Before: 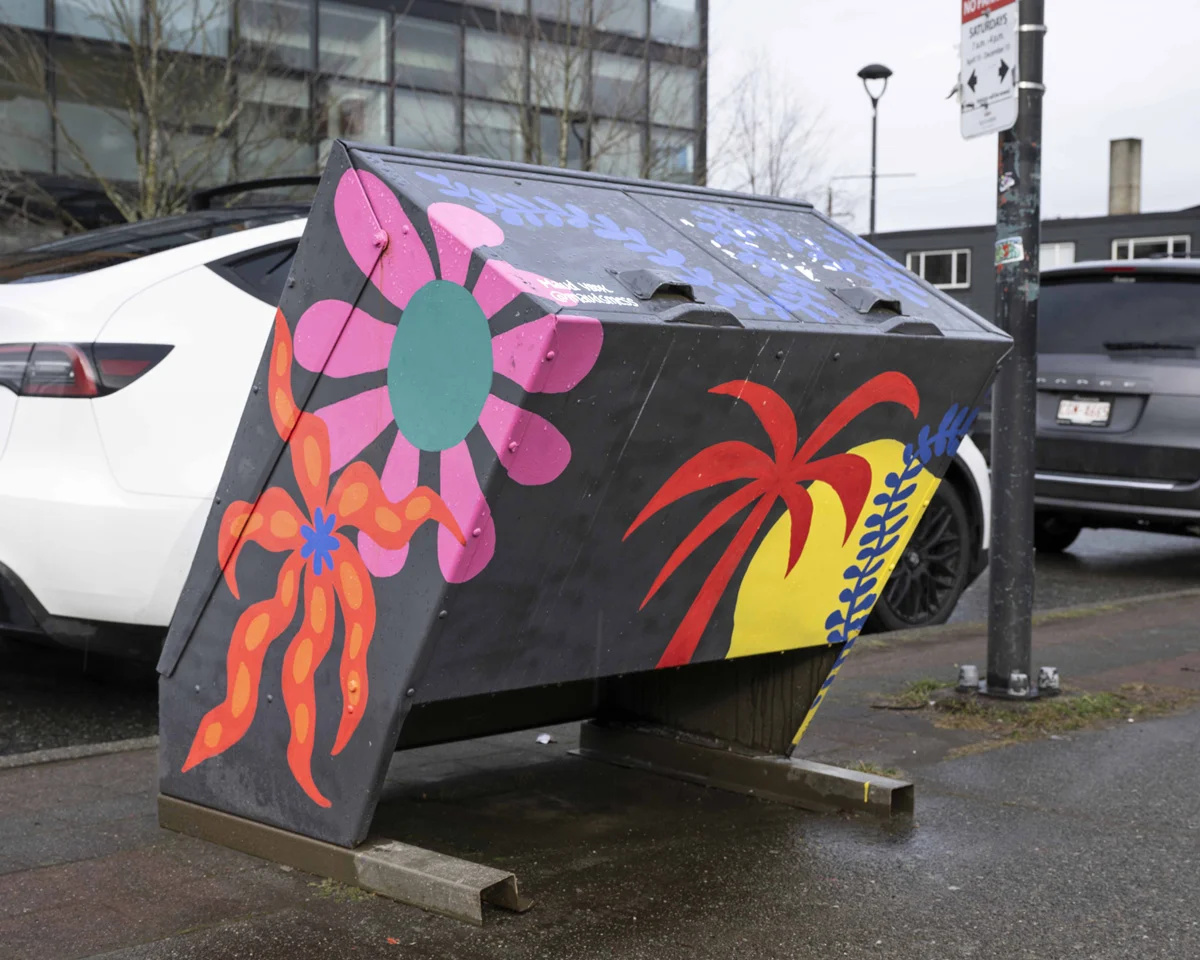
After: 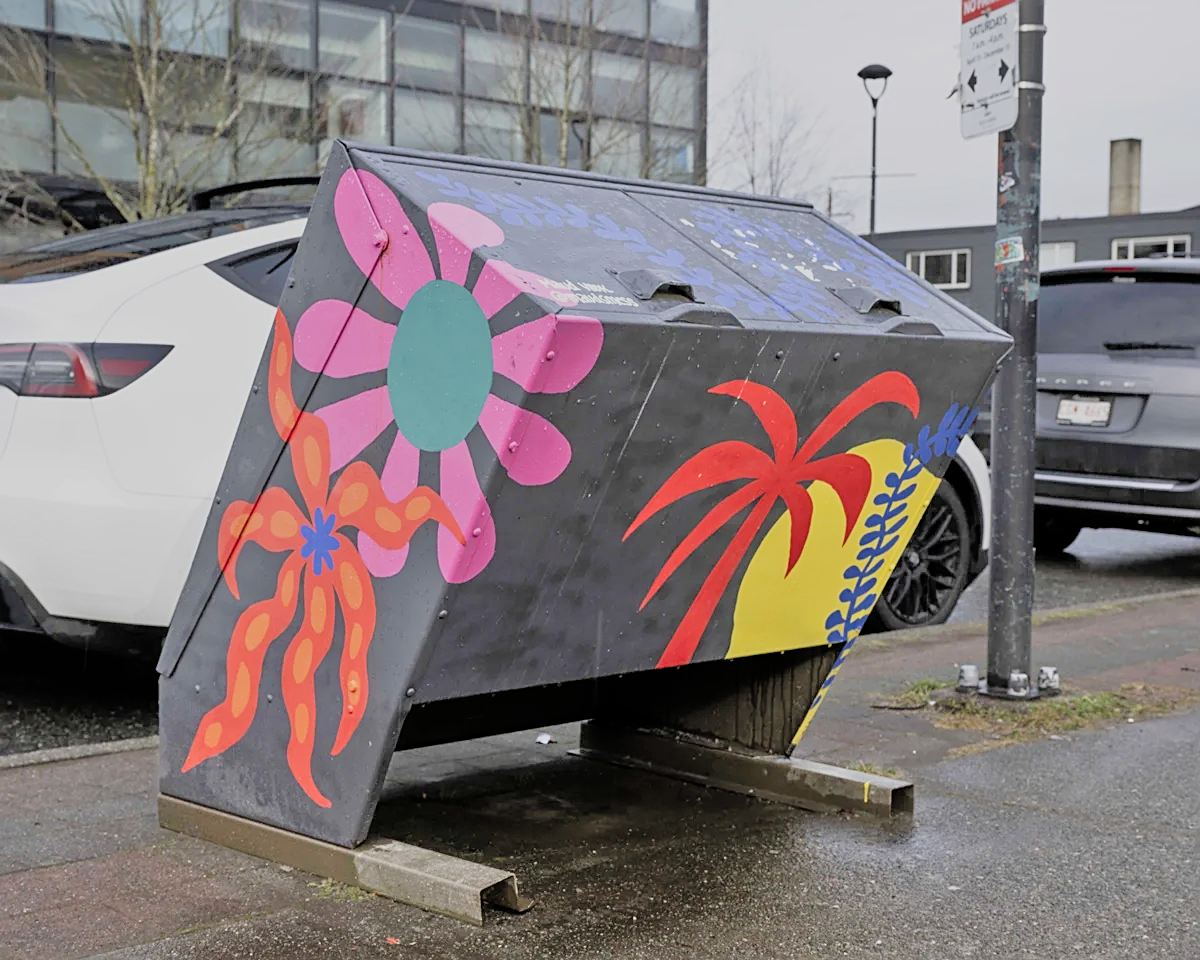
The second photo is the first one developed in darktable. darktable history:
sharpen: on, module defaults
filmic rgb: black relative exposure -7.65 EV, white relative exposure 4.56 EV, hardness 3.61
tone equalizer: -7 EV 0.15 EV, -6 EV 0.6 EV, -5 EV 1.15 EV, -4 EV 1.33 EV, -3 EV 1.15 EV, -2 EV 0.6 EV, -1 EV 0.15 EV, mask exposure compensation -0.5 EV
